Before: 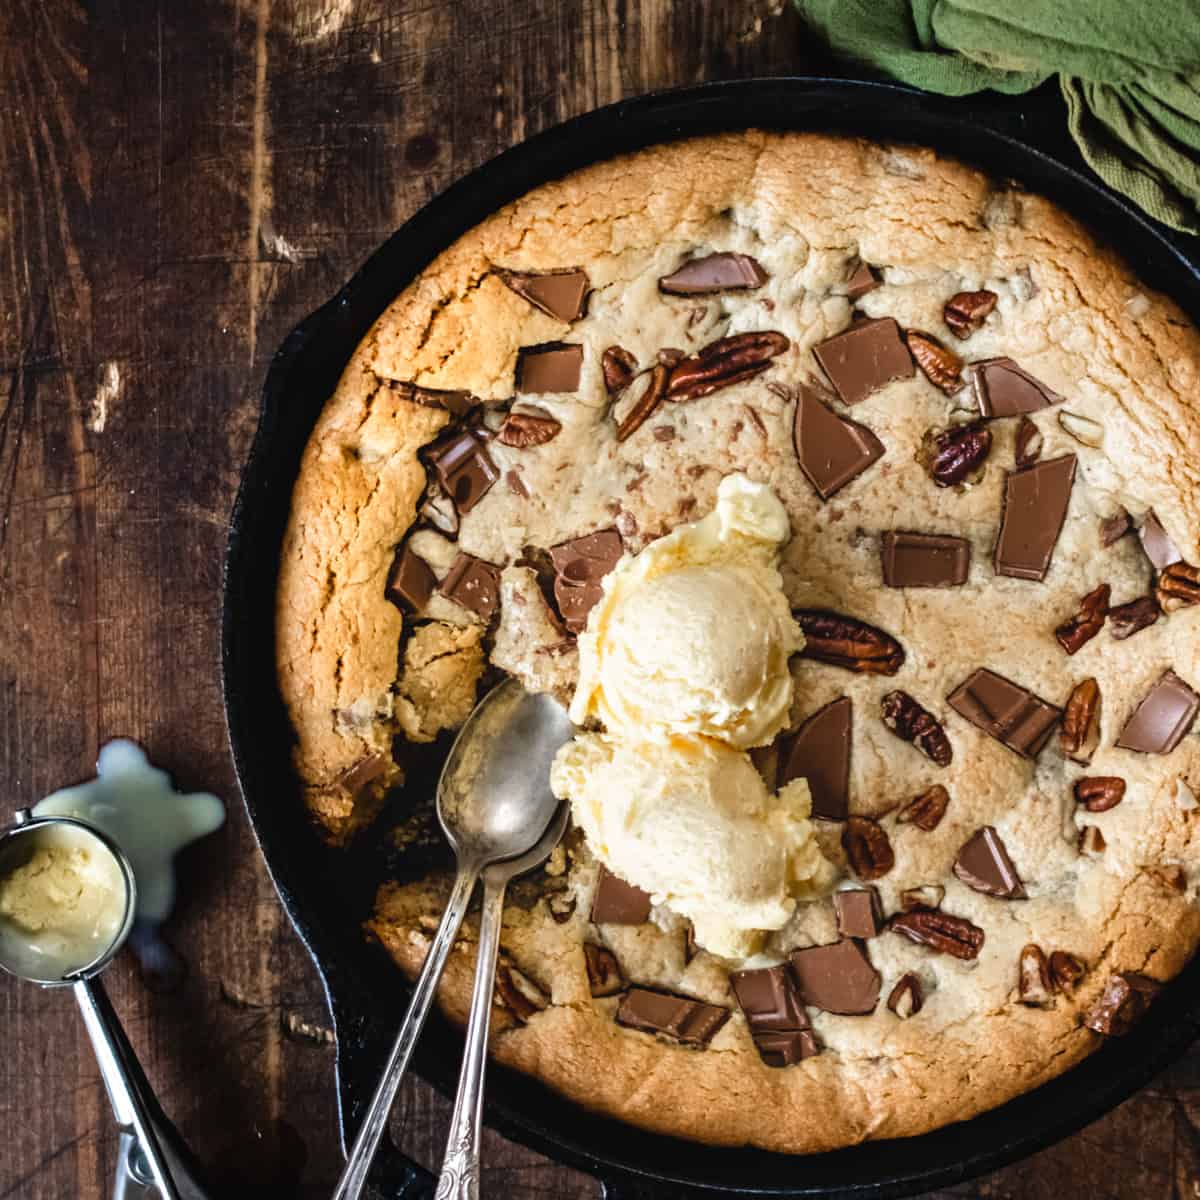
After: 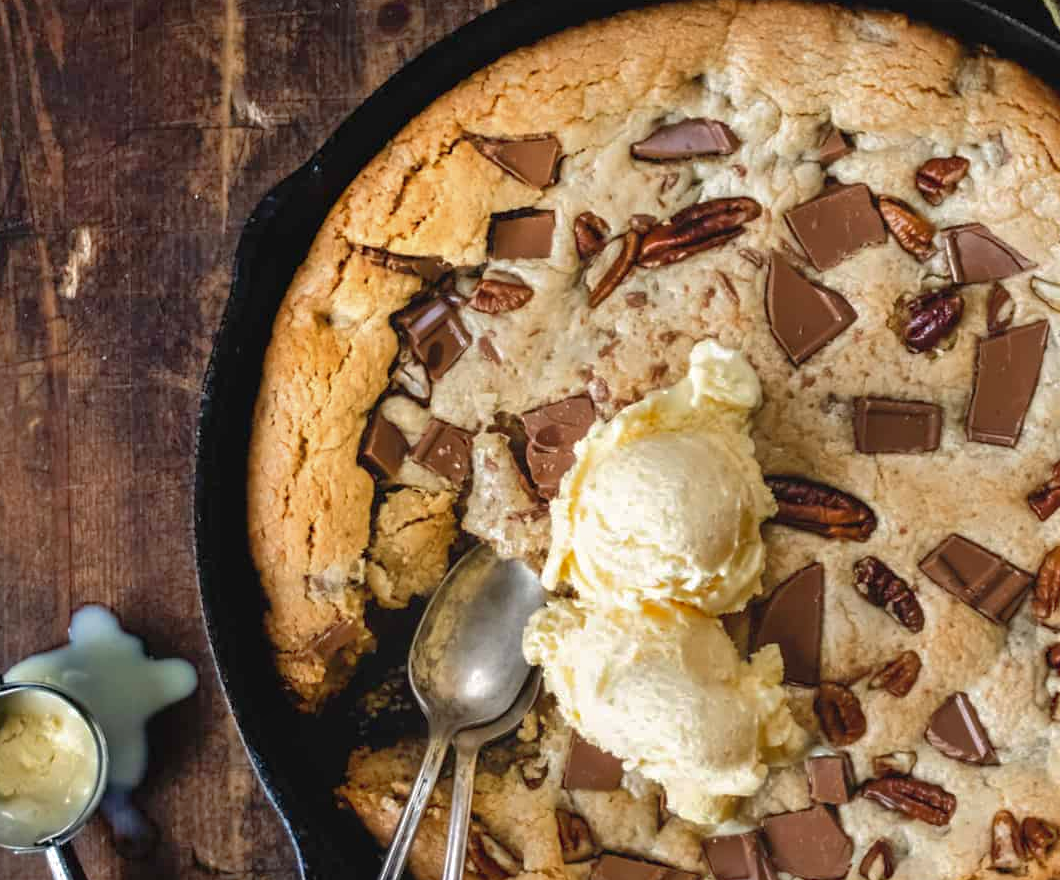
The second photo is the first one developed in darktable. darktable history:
tone equalizer: edges refinement/feathering 500, mask exposure compensation -1.57 EV, preserve details no
shadows and highlights: on, module defaults
crop and rotate: left 2.334%, top 11.219%, right 9.301%, bottom 15.439%
